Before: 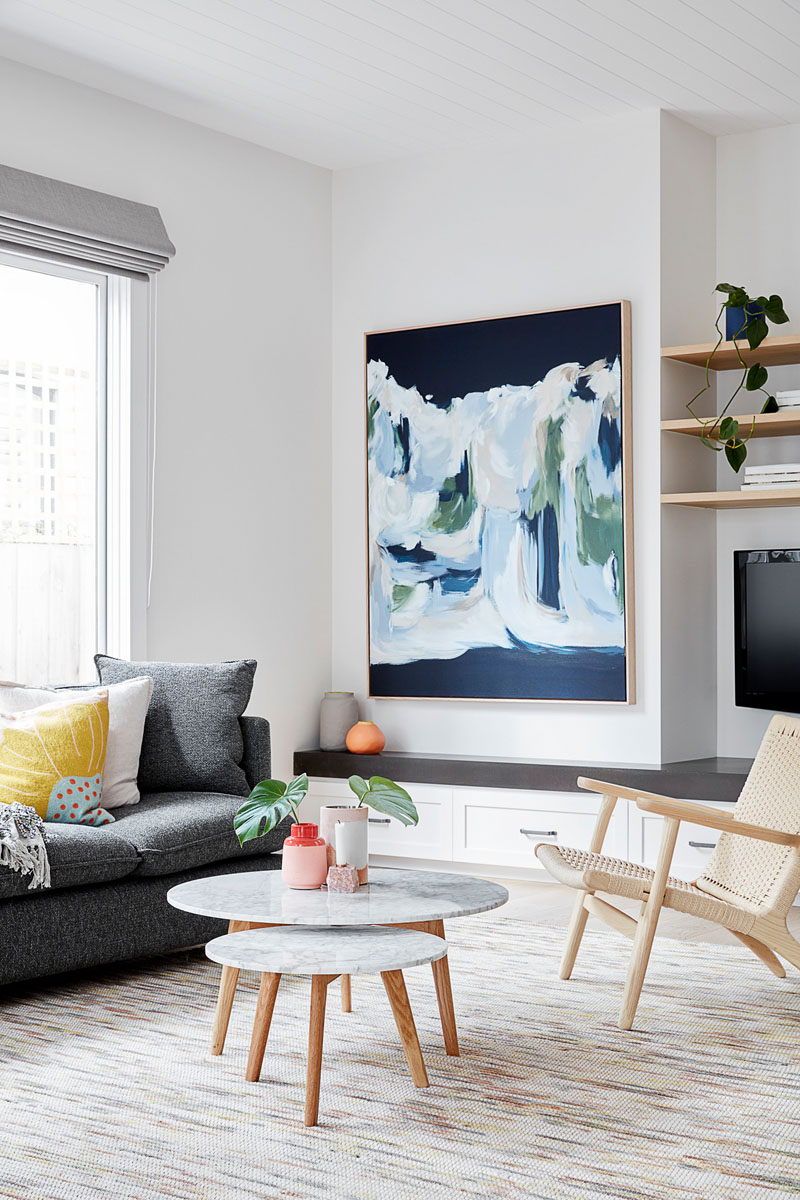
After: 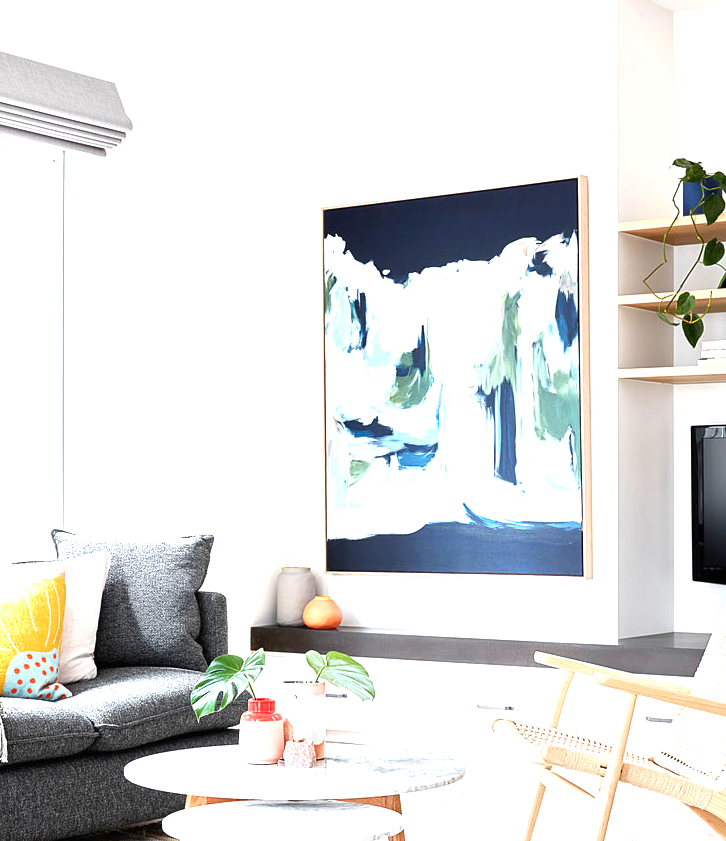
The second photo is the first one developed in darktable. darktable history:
exposure: black level correction 0, exposure 1.2 EV, compensate exposure bias true, compensate highlight preservation false
crop: left 5.484%, top 10.436%, right 3.667%, bottom 19.41%
